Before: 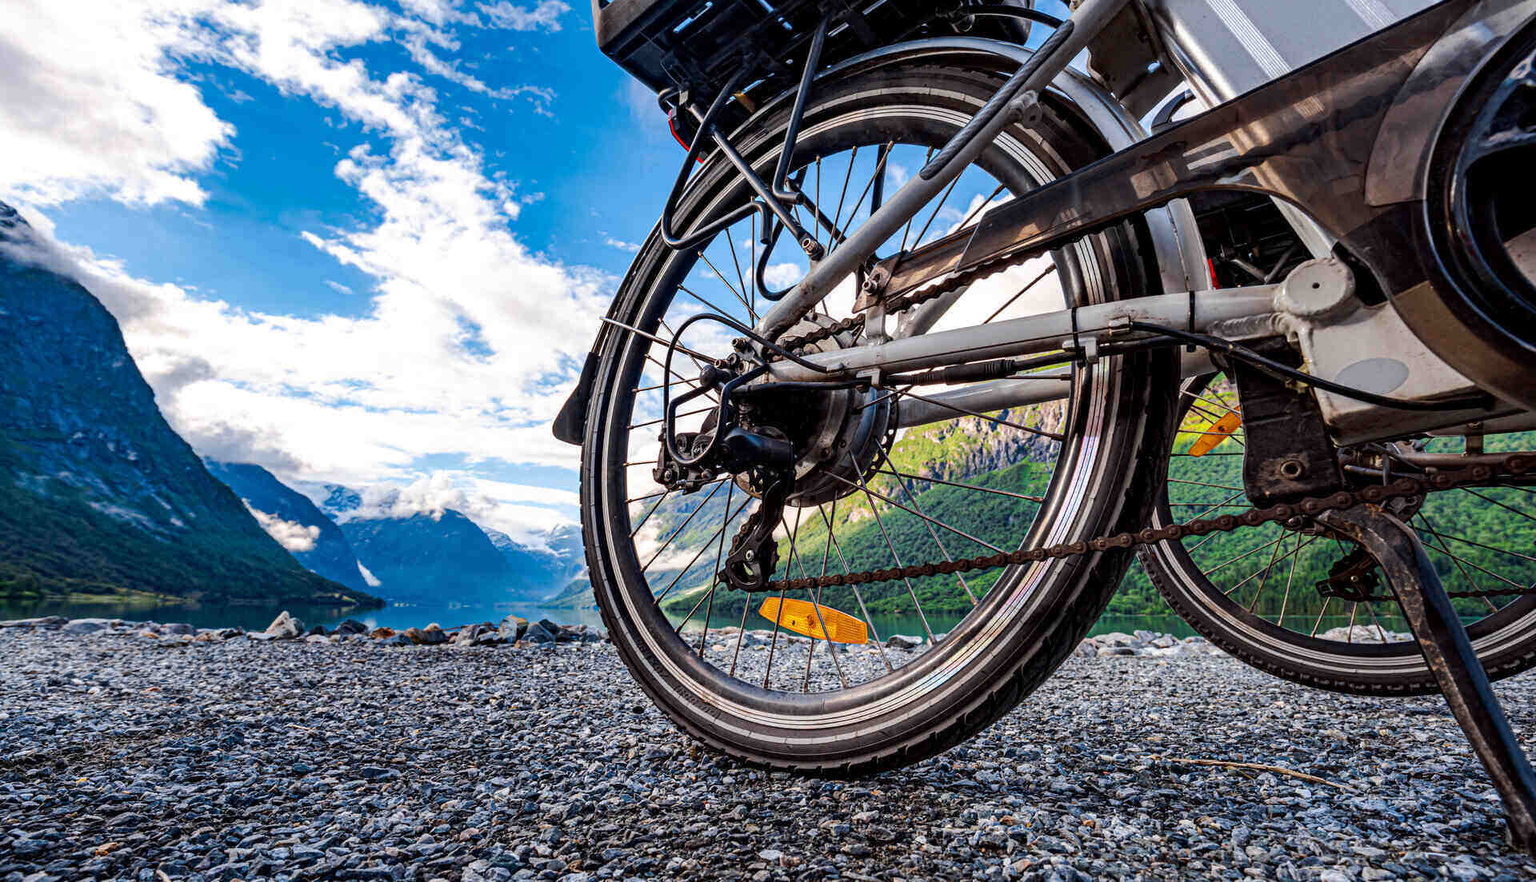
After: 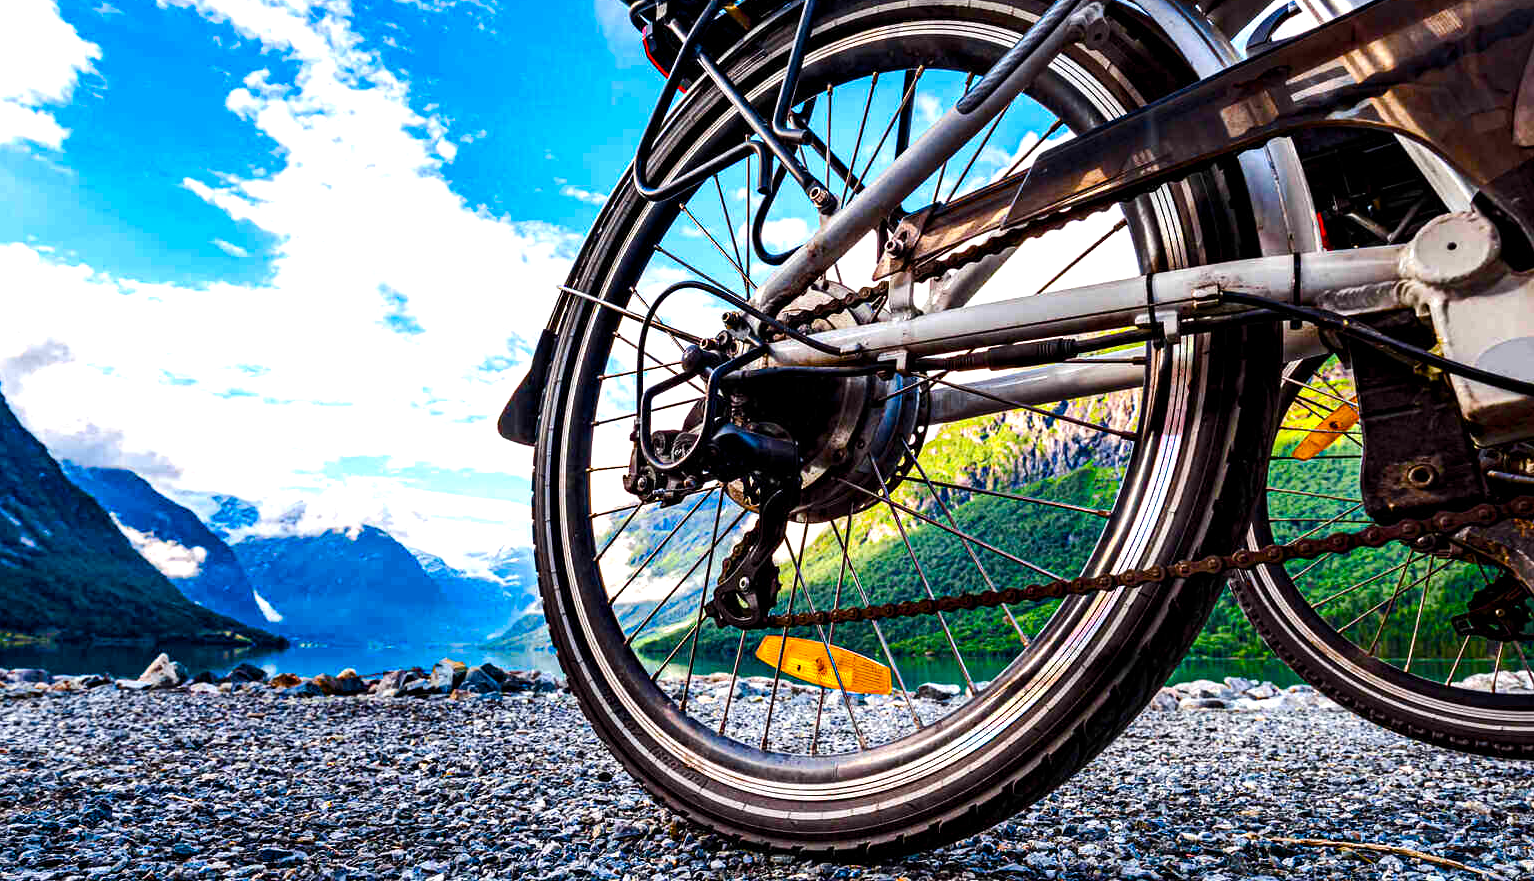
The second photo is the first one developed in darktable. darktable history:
color balance rgb: linear chroma grading › global chroma 18.9%, perceptual saturation grading › global saturation 20%, perceptual saturation grading › highlights -25%, perceptual saturation grading › shadows 50%, global vibrance 18.93%
exposure: black level correction 0.001, compensate highlight preservation false
crop and rotate: left 10.071%, top 10.071%, right 10.02%, bottom 10.02%
tone equalizer: -8 EV -0.75 EV, -7 EV -0.7 EV, -6 EV -0.6 EV, -5 EV -0.4 EV, -3 EV 0.4 EV, -2 EV 0.6 EV, -1 EV 0.7 EV, +0 EV 0.75 EV, edges refinement/feathering 500, mask exposure compensation -1.57 EV, preserve details no
